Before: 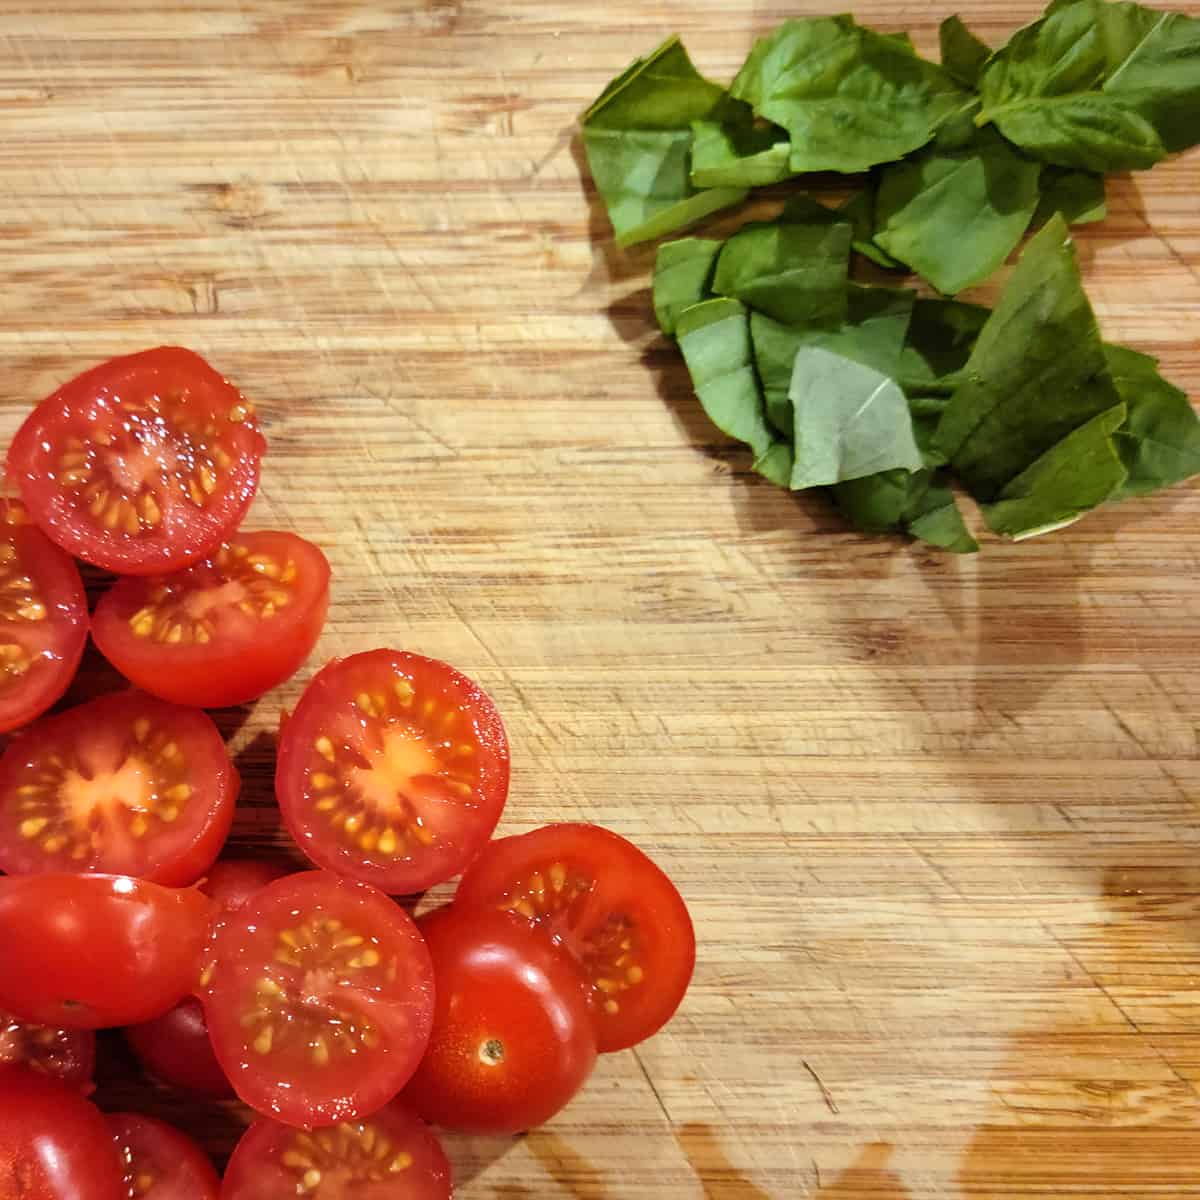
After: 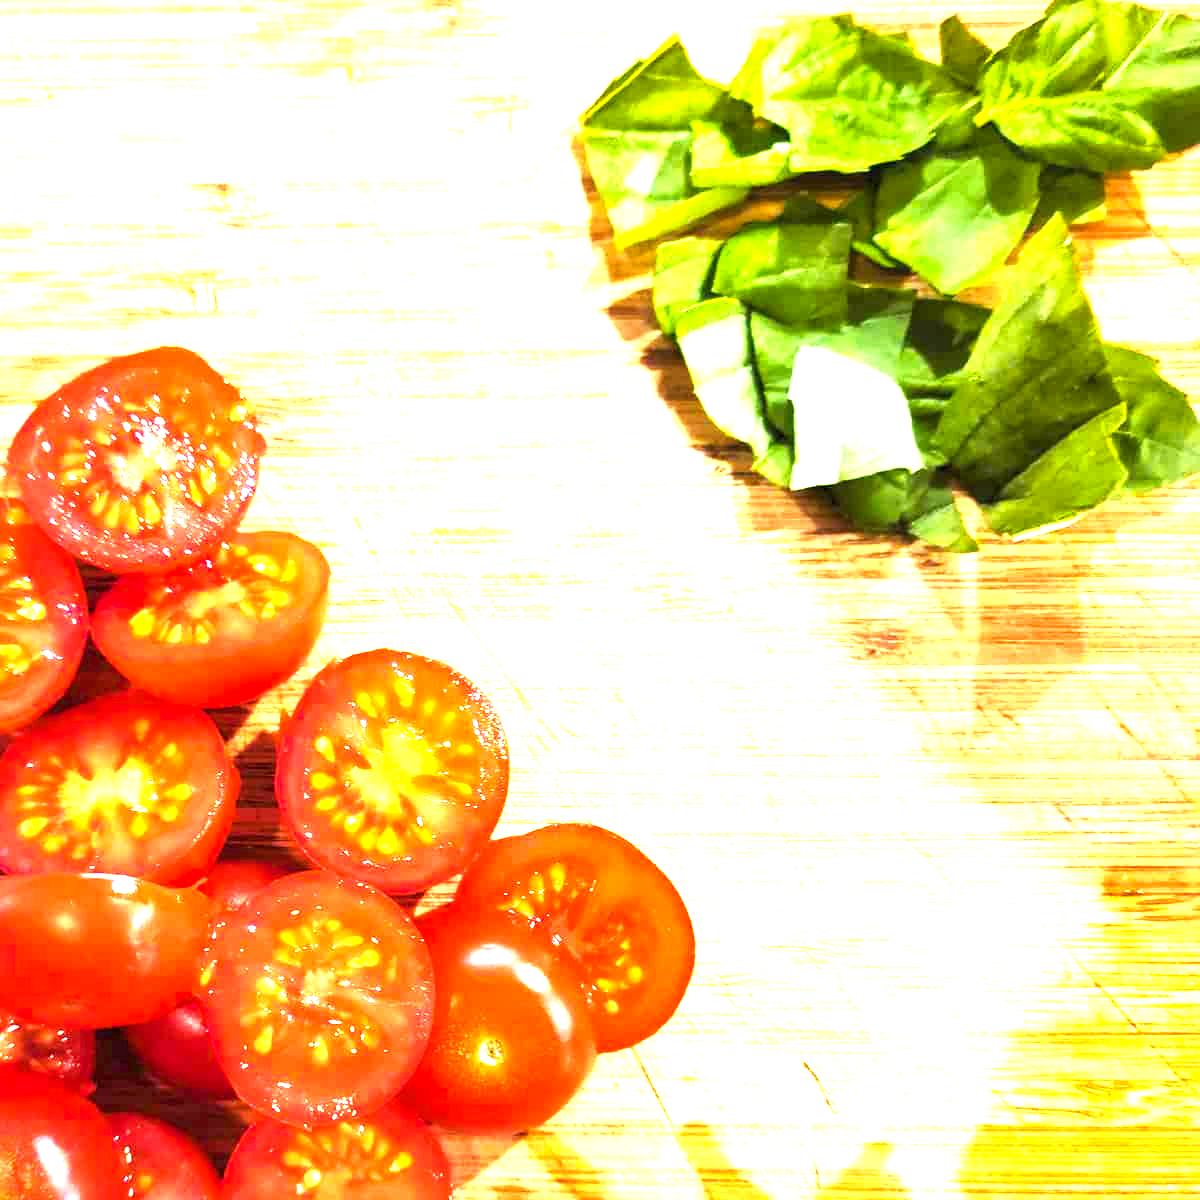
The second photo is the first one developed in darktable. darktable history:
exposure: black level correction 0, exposure 2.124 EV, compensate highlight preservation false
color balance rgb: linear chroma grading › global chroma 14.434%, perceptual saturation grading › global saturation 0.282%, perceptual brilliance grading › global brilliance 1.634%, perceptual brilliance grading › highlights 7.783%, perceptual brilliance grading › shadows -3.15%
local contrast: mode bilateral grid, contrast 21, coarseness 50, detail 119%, midtone range 0.2
